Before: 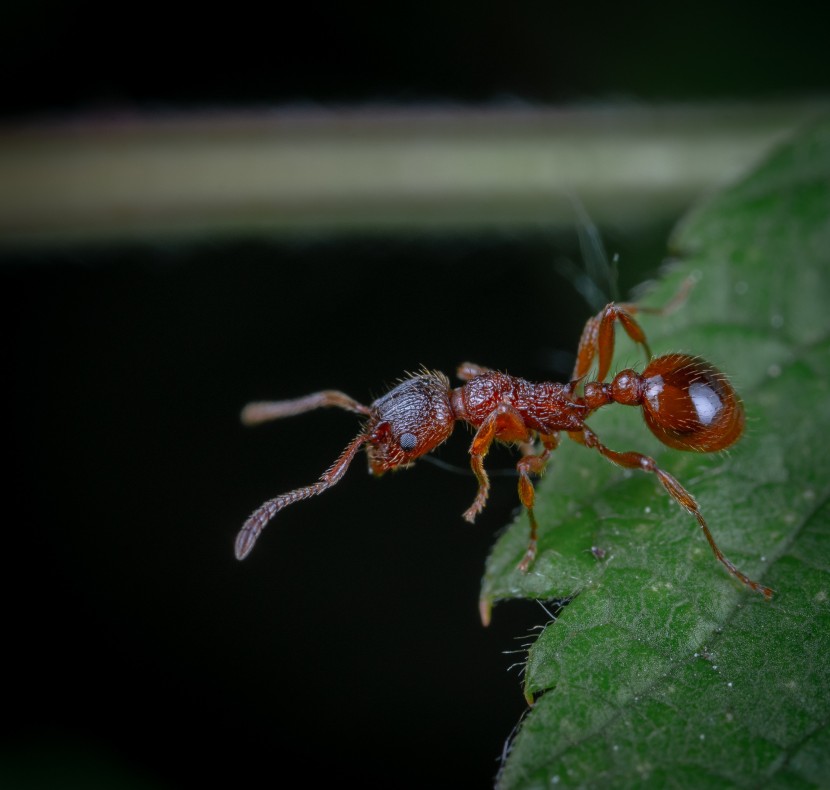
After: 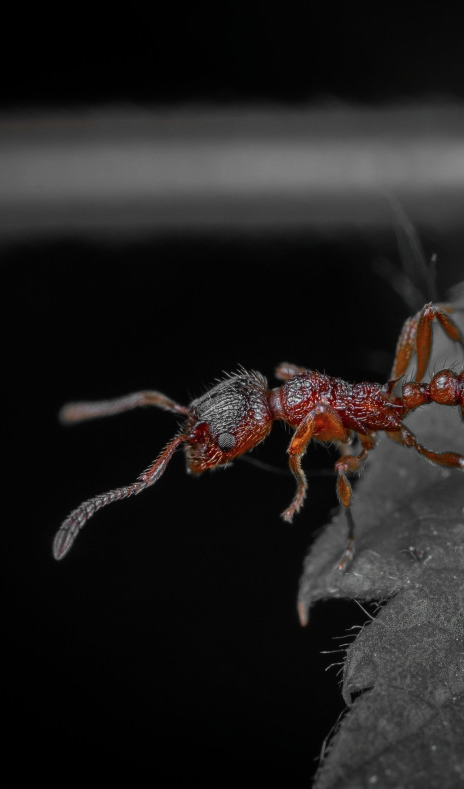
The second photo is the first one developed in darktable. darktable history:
color zones: curves: ch0 [(0, 0.65) (0.096, 0.644) (0.221, 0.539) (0.429, 0.5) (0.571, 0.5) (0.714, 0.5) (0.857, 0.5) (1, 0.65)]; ch1 [(0, 0.5) (0.143, 0.5) (0.257, -0.002) (0.429, 0.04) (0.571, -0.001) (0.714, -0.015) (0.857, 0.024) (1, 0.5)]
exposure: exposure -0.402 EV, compensate highlight preservation false
crop: left 21.941%, right 22.119%, bottom 0.001%
tone equalizer: -8 EV -0.408 EV, -7 EV -0.378 EV, -6 EV -0.35 EV, -5 EV -0.209 EV, -3 EV 0.2 EV, -2 EV 0.303 EV, -1 EV 0.413 EV, +0 EV 0.388 EV, edges refinement/feathering 500, mask exposure compensation -1.57 EV, preserve details no
